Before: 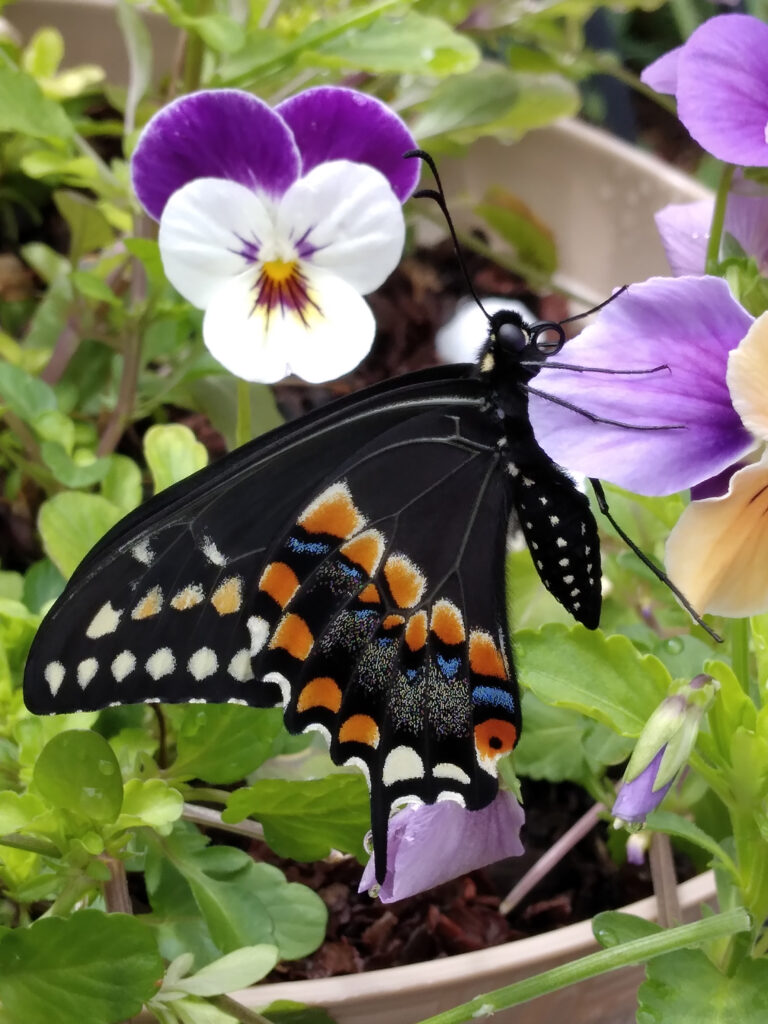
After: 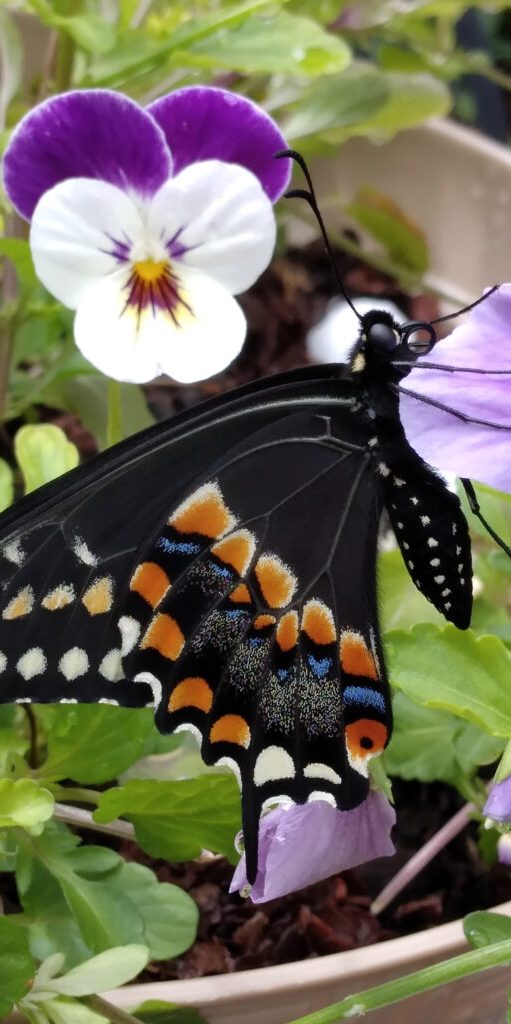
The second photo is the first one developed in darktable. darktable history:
crop: left 16.923%, right 16.418%
tone equalizer: mask exposure compensation -0.515 EV
